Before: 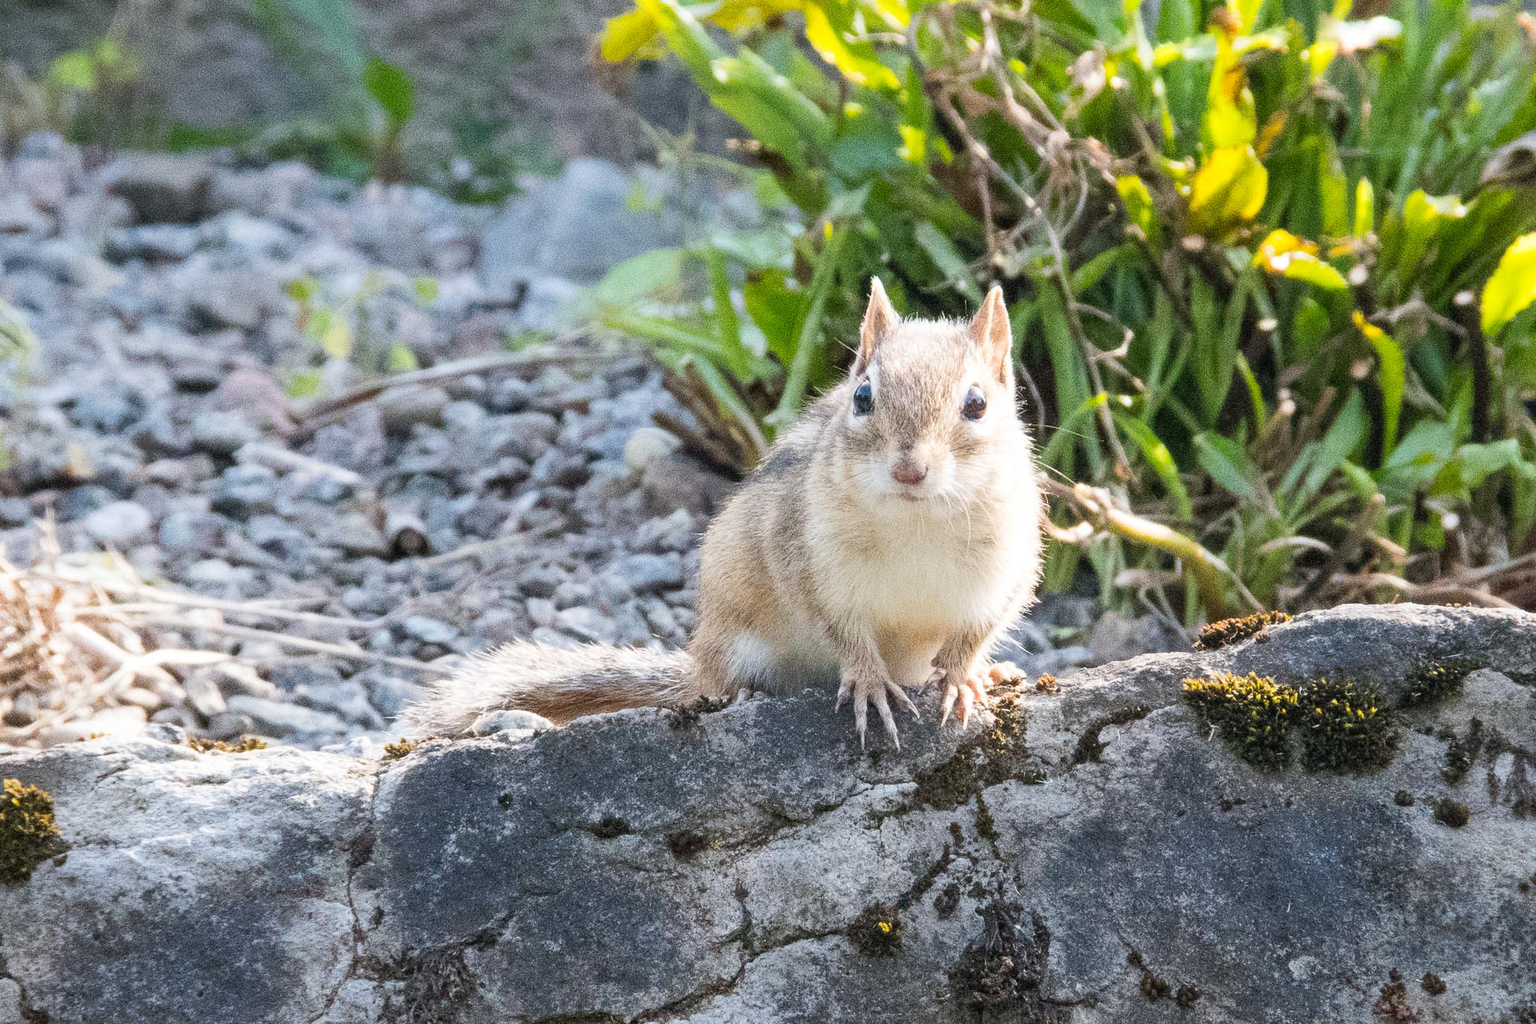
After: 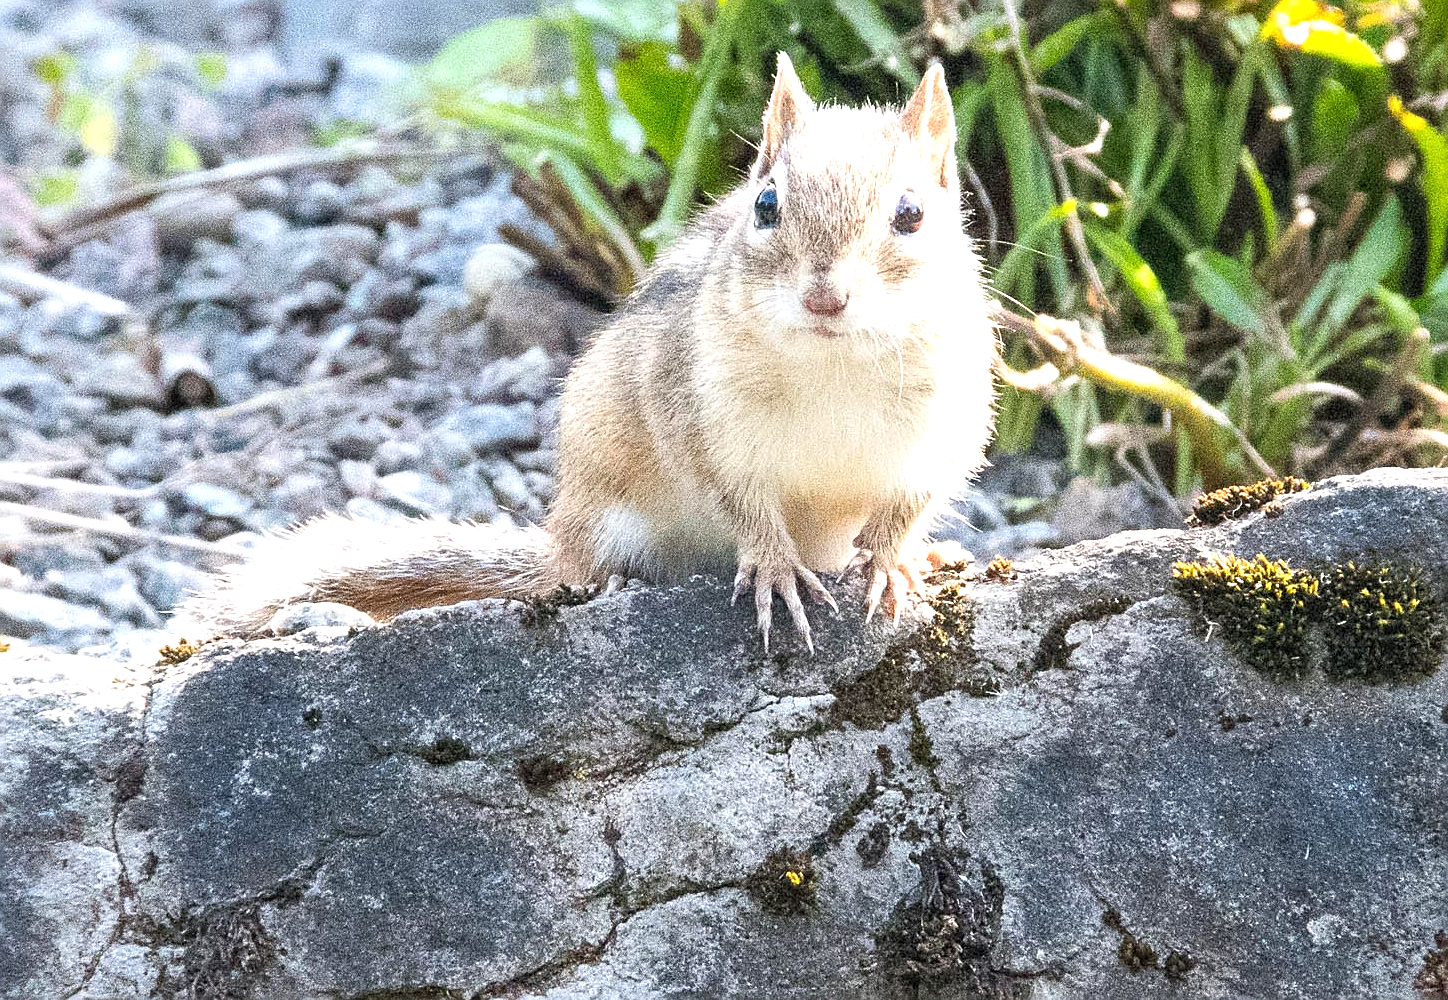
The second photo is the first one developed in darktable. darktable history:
crop: left 16.876%, top 23.017%, right 8.856%
exposure: exposure 0.604 EV, compensate highlight preservation false
sharpen: on, module defaults
